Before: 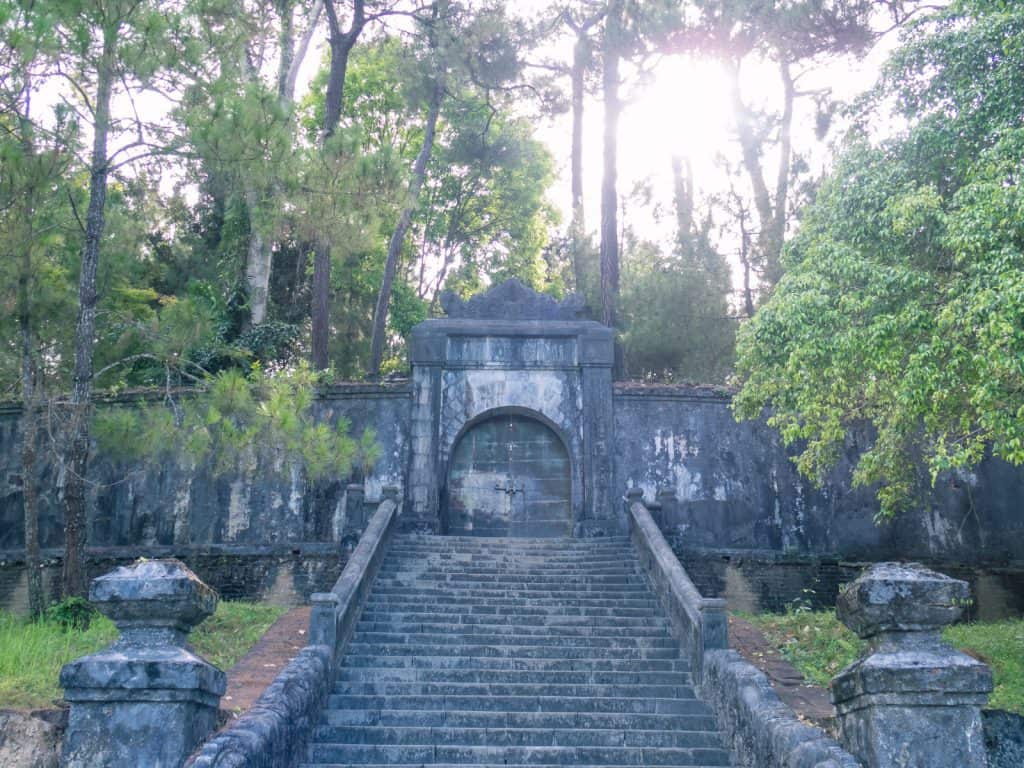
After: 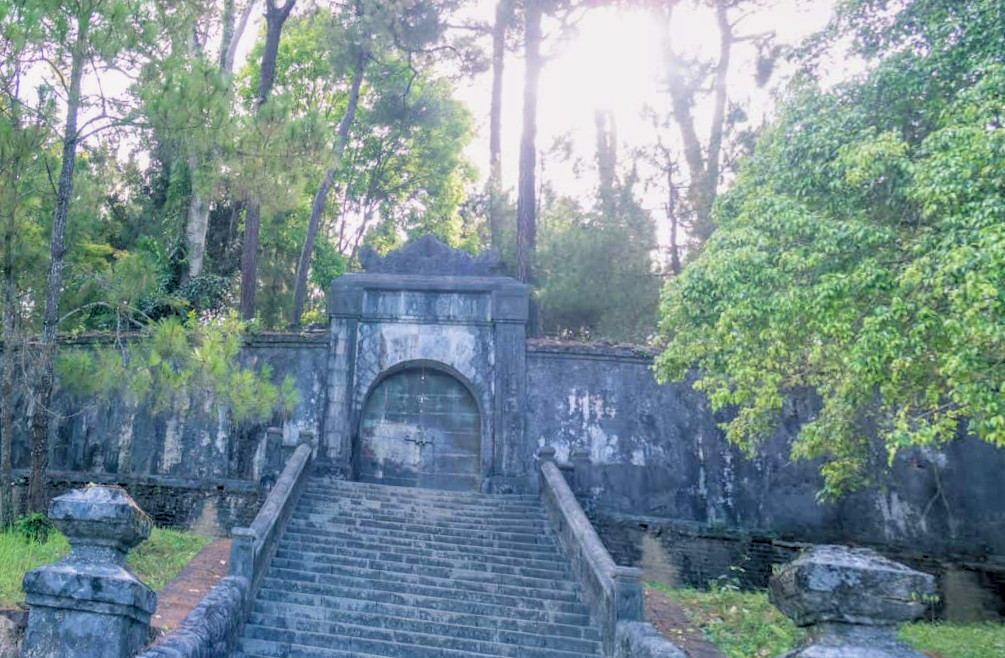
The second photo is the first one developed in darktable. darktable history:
rgb levels: preserve colors sum RGB, levels [[0.038, 0.433, 0.934], [0, 0.5, 1], [0, 0.5, 1]]
local contrast: on, module defaults
rotate and perspective: rotation 1.69°, lens shift (vertical) -0.023, lens shift (horizontal) -0.291, crop left 0.025, crop right 0.988, crop top 0.092, crop bottom 0.842
velvia: strength 15%
